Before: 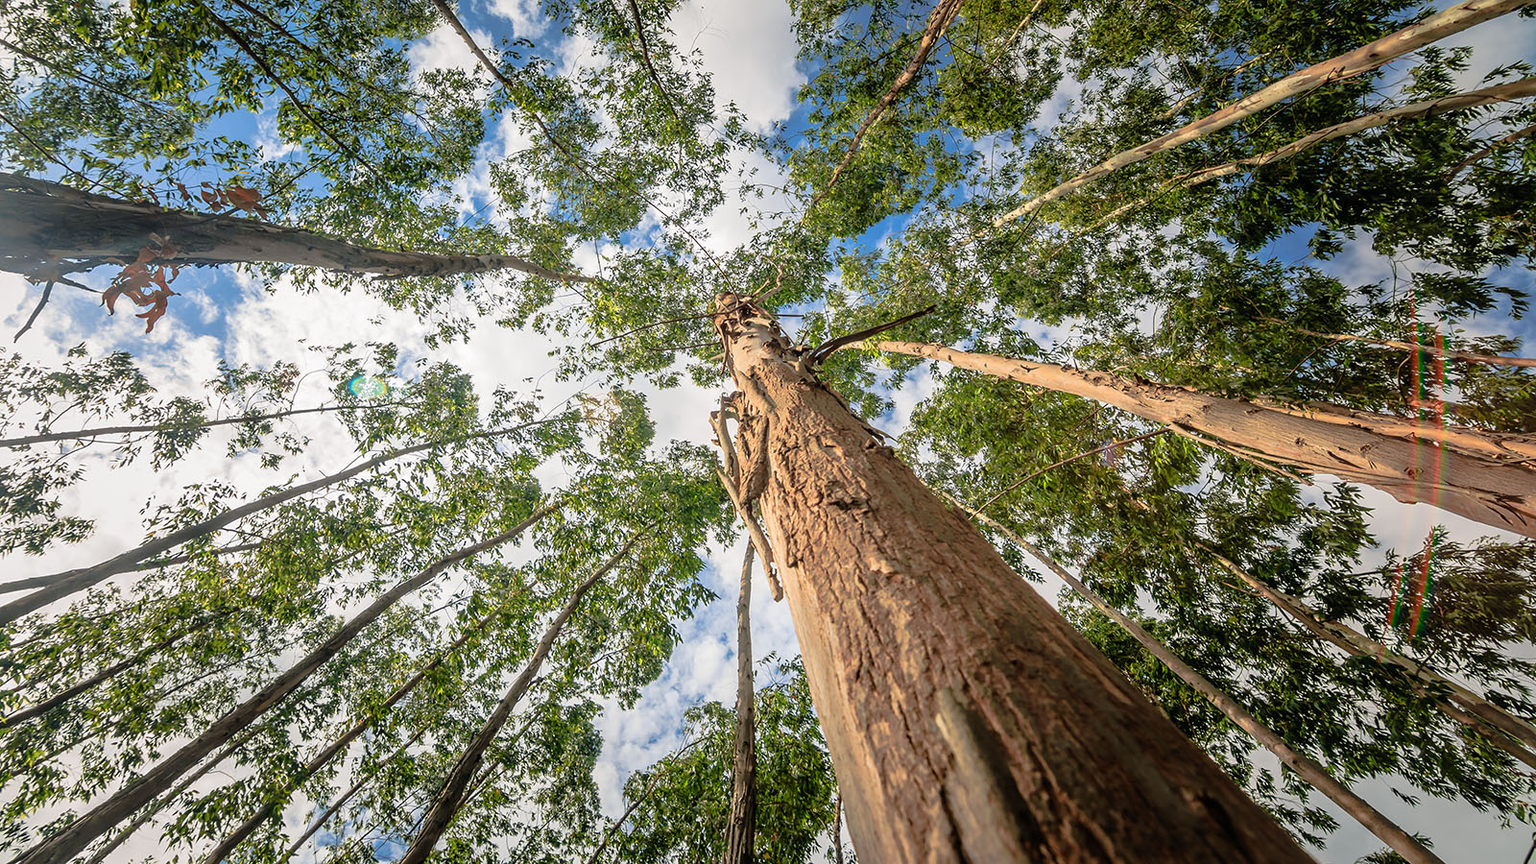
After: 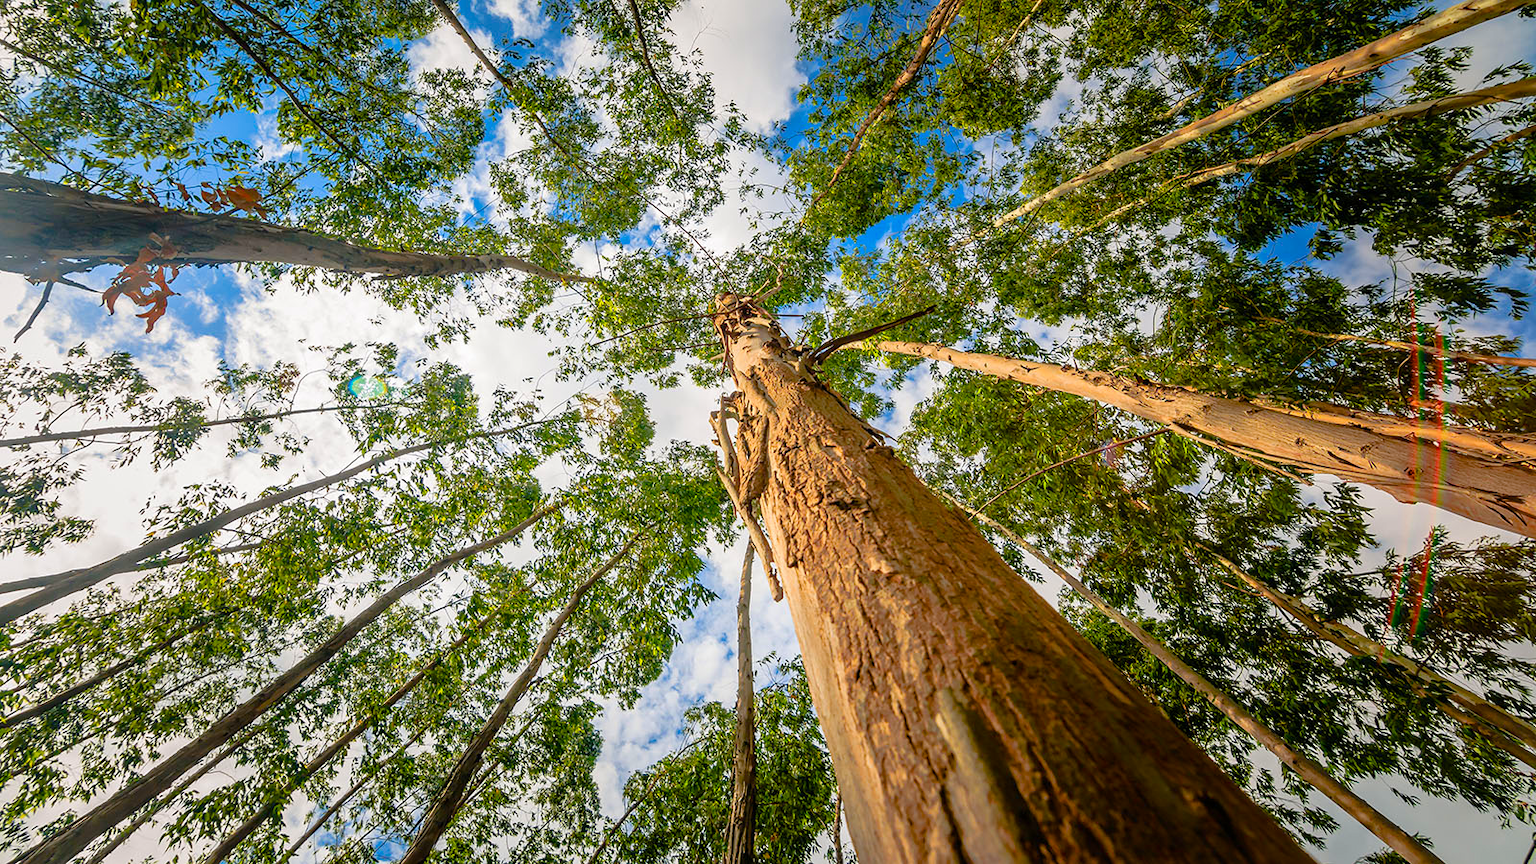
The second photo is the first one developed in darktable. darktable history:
color balance rgb: linear chroma grading › global chroma 9.813%, perceptual saturation grading › global saturation 34.996%, perceptual saturation grading › highlights -25.358%, perceptual saturation grading › shadows 49.469%, global vibrance 14.6%
